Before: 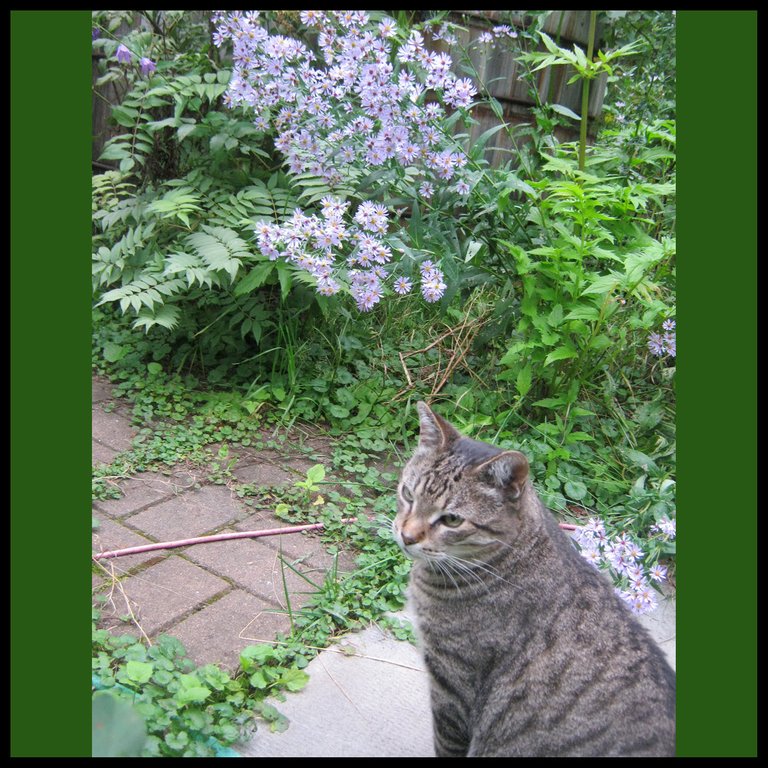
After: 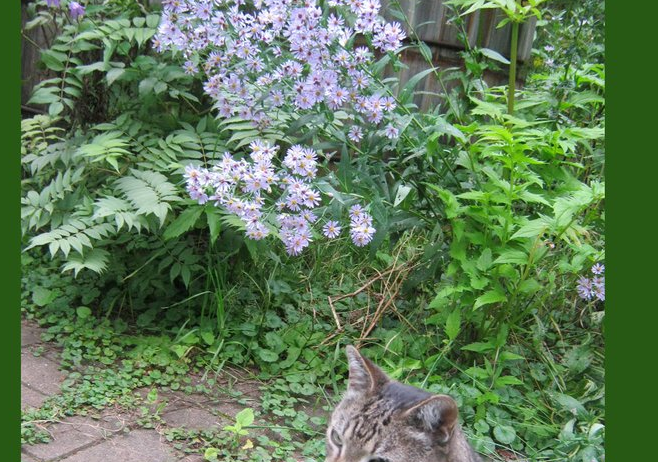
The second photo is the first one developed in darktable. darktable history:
crop and rotate: left 9.36%, top 7.349%, right 4.931%, bottom 32.46%
